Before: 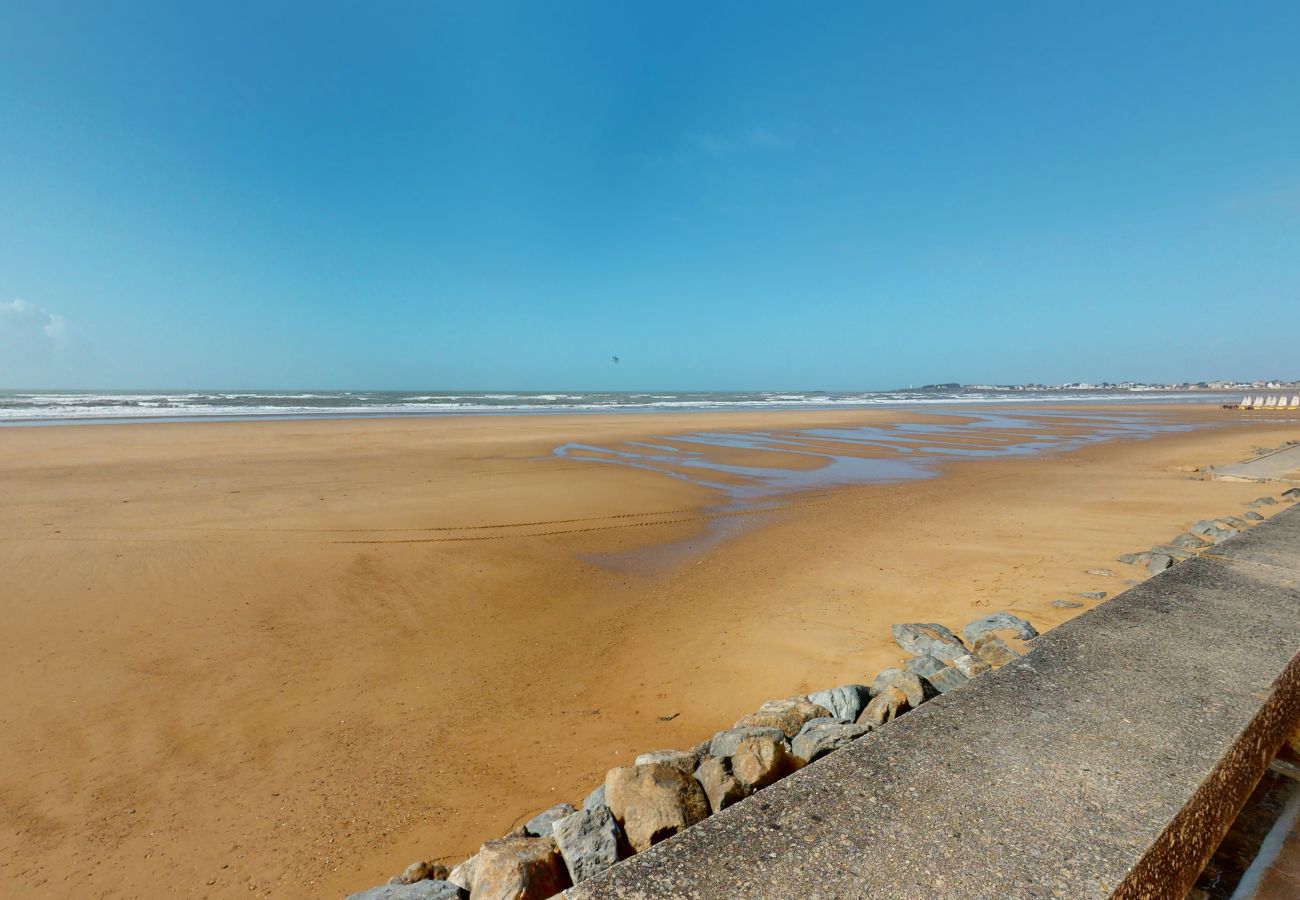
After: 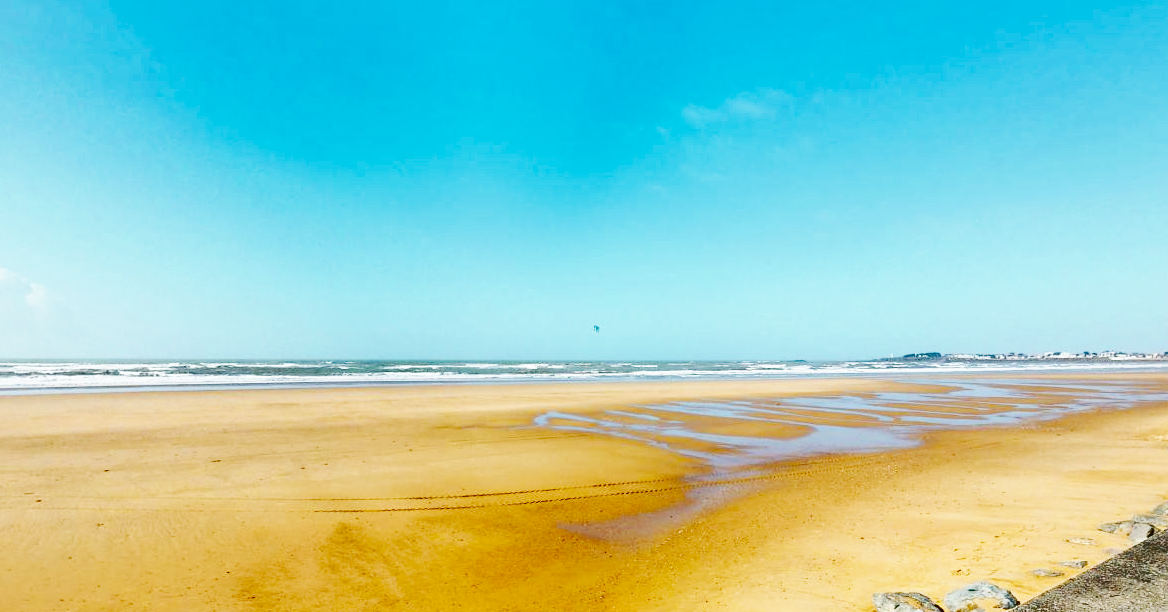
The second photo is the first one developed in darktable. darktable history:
shadows and highlights: low approximation 0.01, soften with gaussian
base curve: curves: ch0 [(0, 0) (0.007, 0.004) (0.027, 0.03) (0.046, 0.07) (0.207, 0.54) (0.442, 0.872) (0.673, 0.972) (1, 1)], preserve colors none
crop: left 1.509%, top 3.452%, right 7.696%, bottom 28.452%
color balance rgb: perceptual saturation grading › global saturation 20%, perceptual saturation grading › highlights -25%, perceptual saturation grading › shadows 25%
